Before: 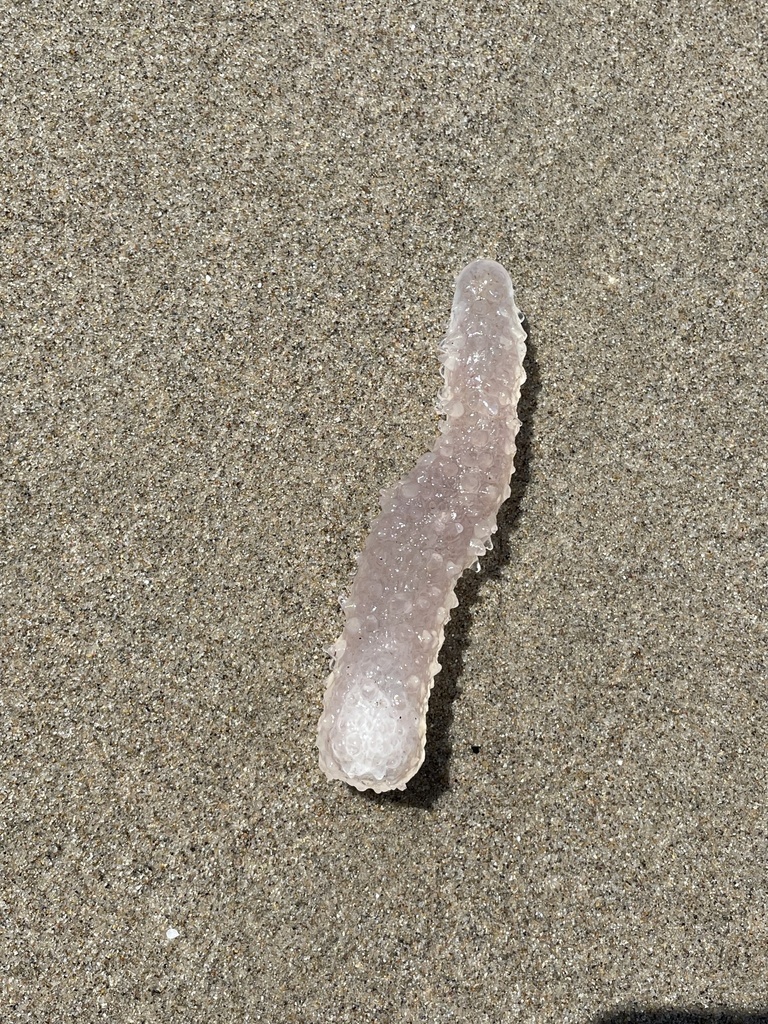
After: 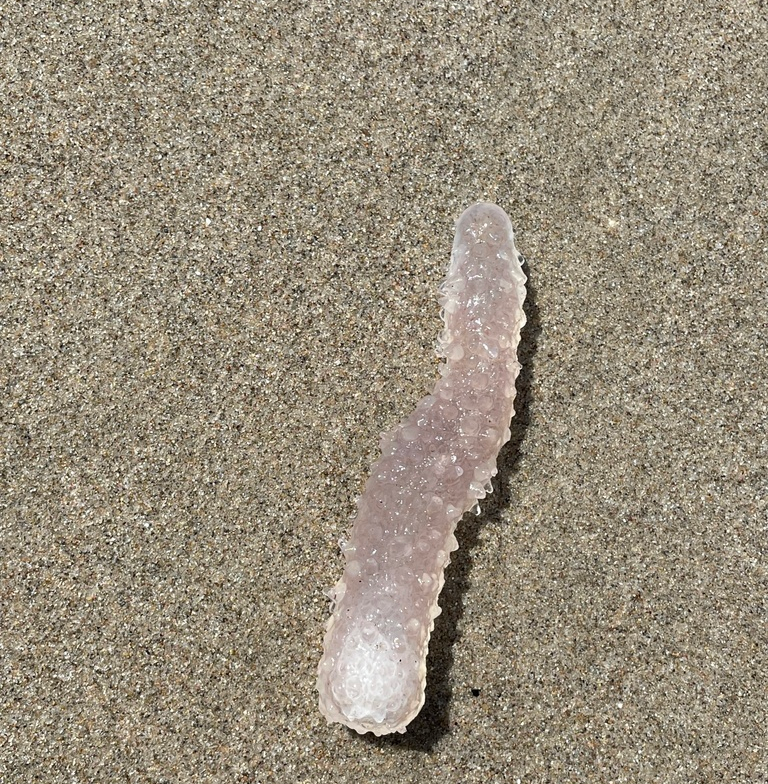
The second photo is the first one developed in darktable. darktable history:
crop: top 5.594%, bottom 17.791%
